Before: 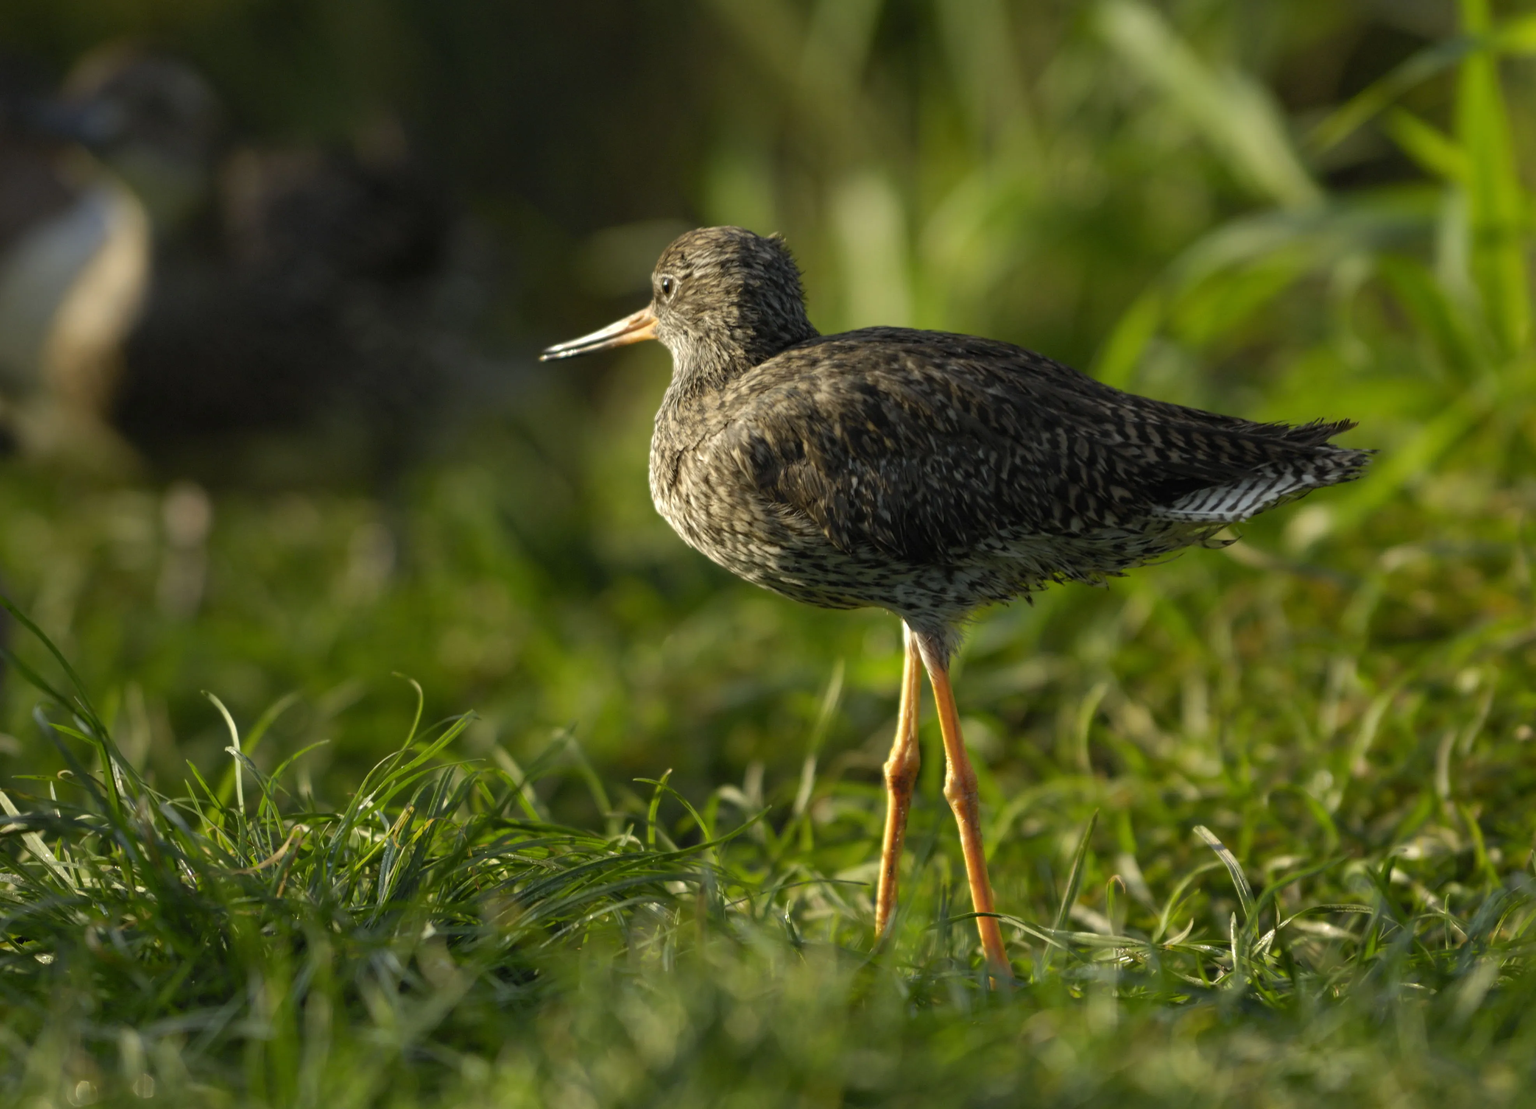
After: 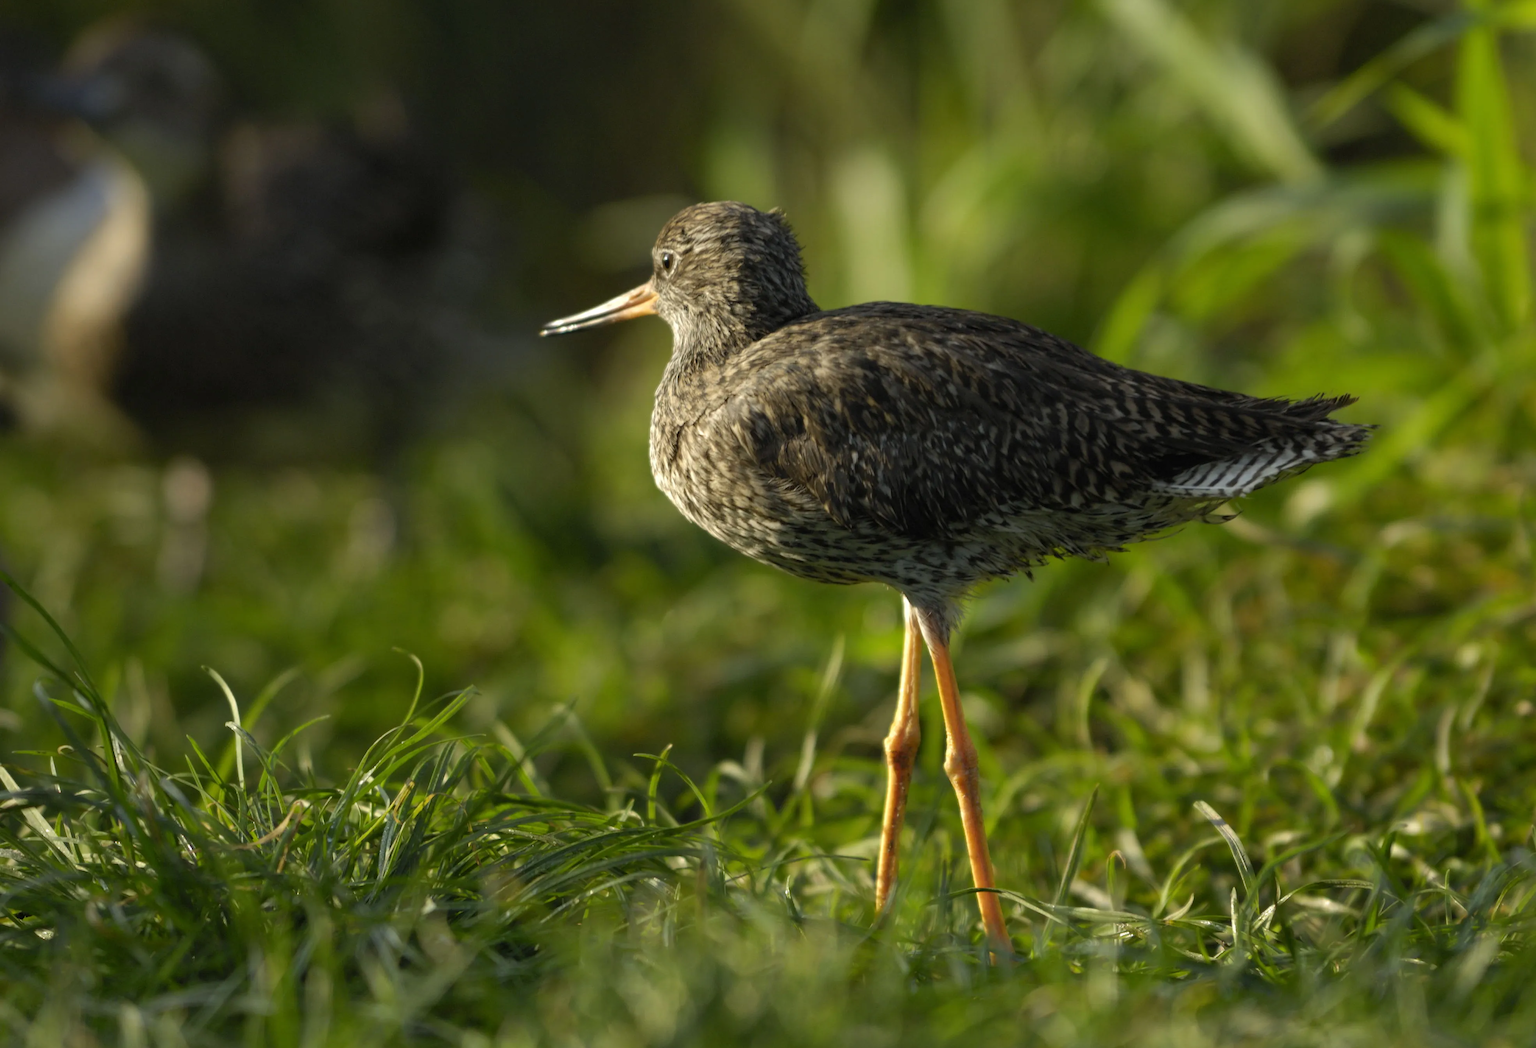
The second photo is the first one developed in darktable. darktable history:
crop and rotate: top 2.298%, bottom 3.165%
